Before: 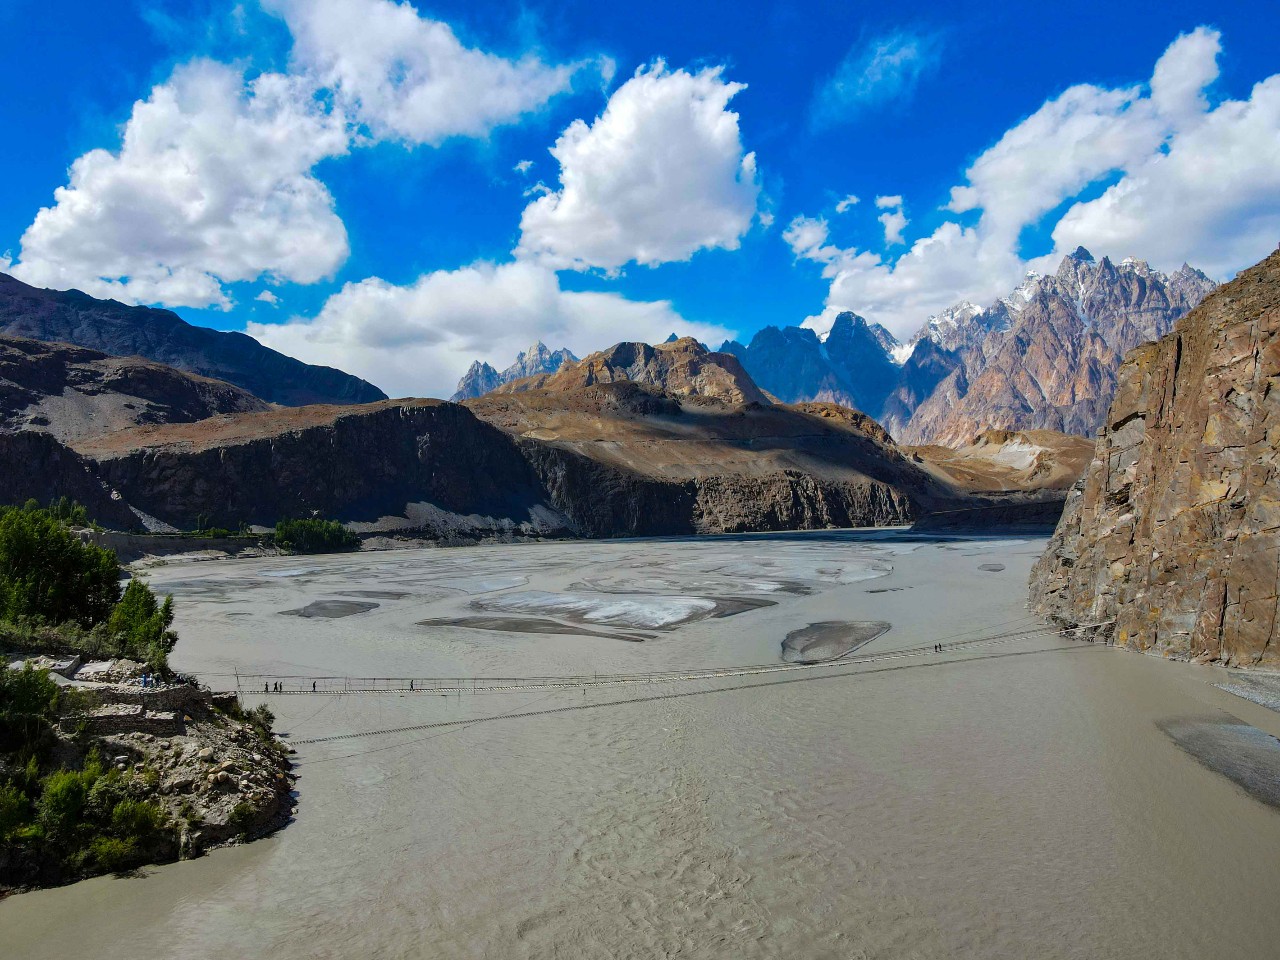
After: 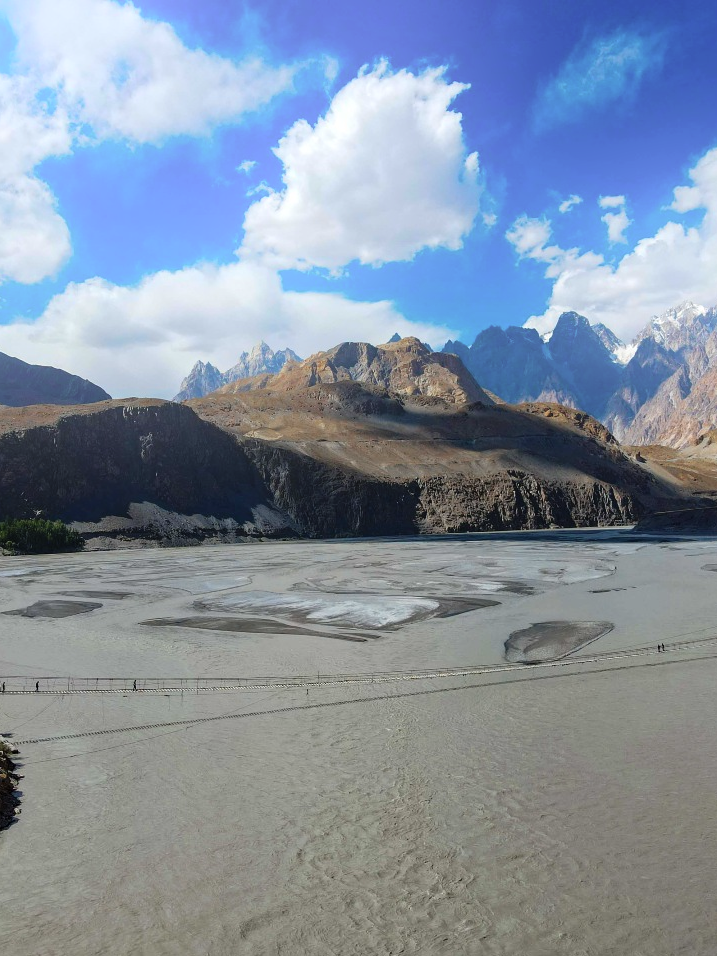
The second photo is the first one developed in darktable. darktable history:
crop: left 21.674%, right 22.086%
bloom: on, module defaults
color correction: saturation 0.8
